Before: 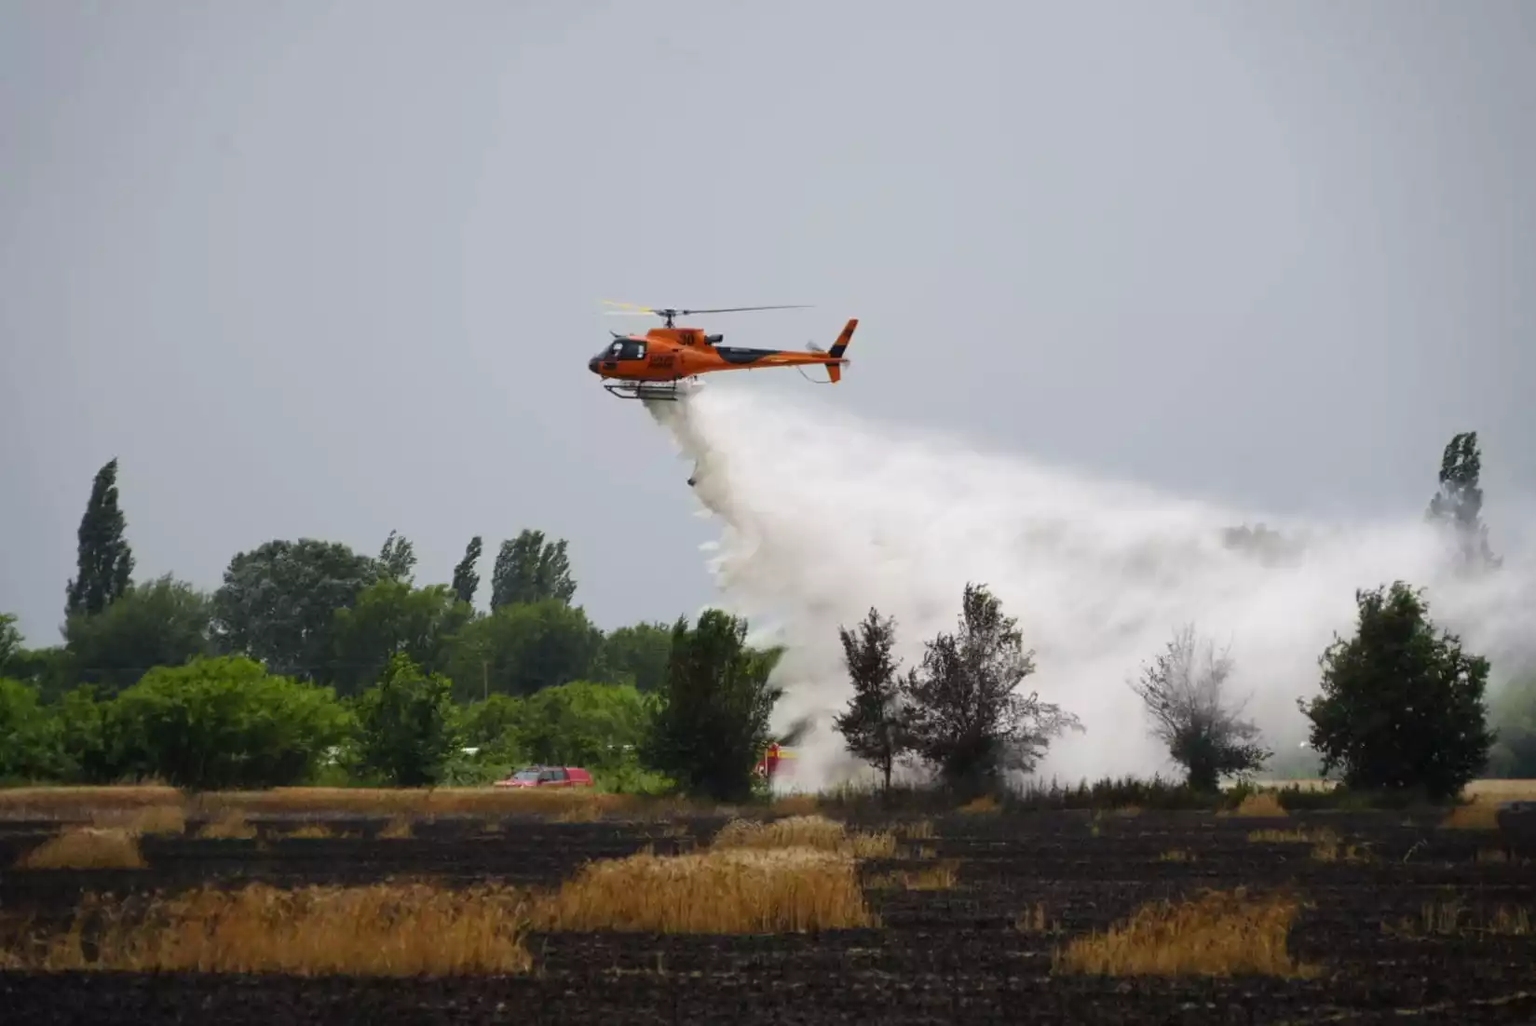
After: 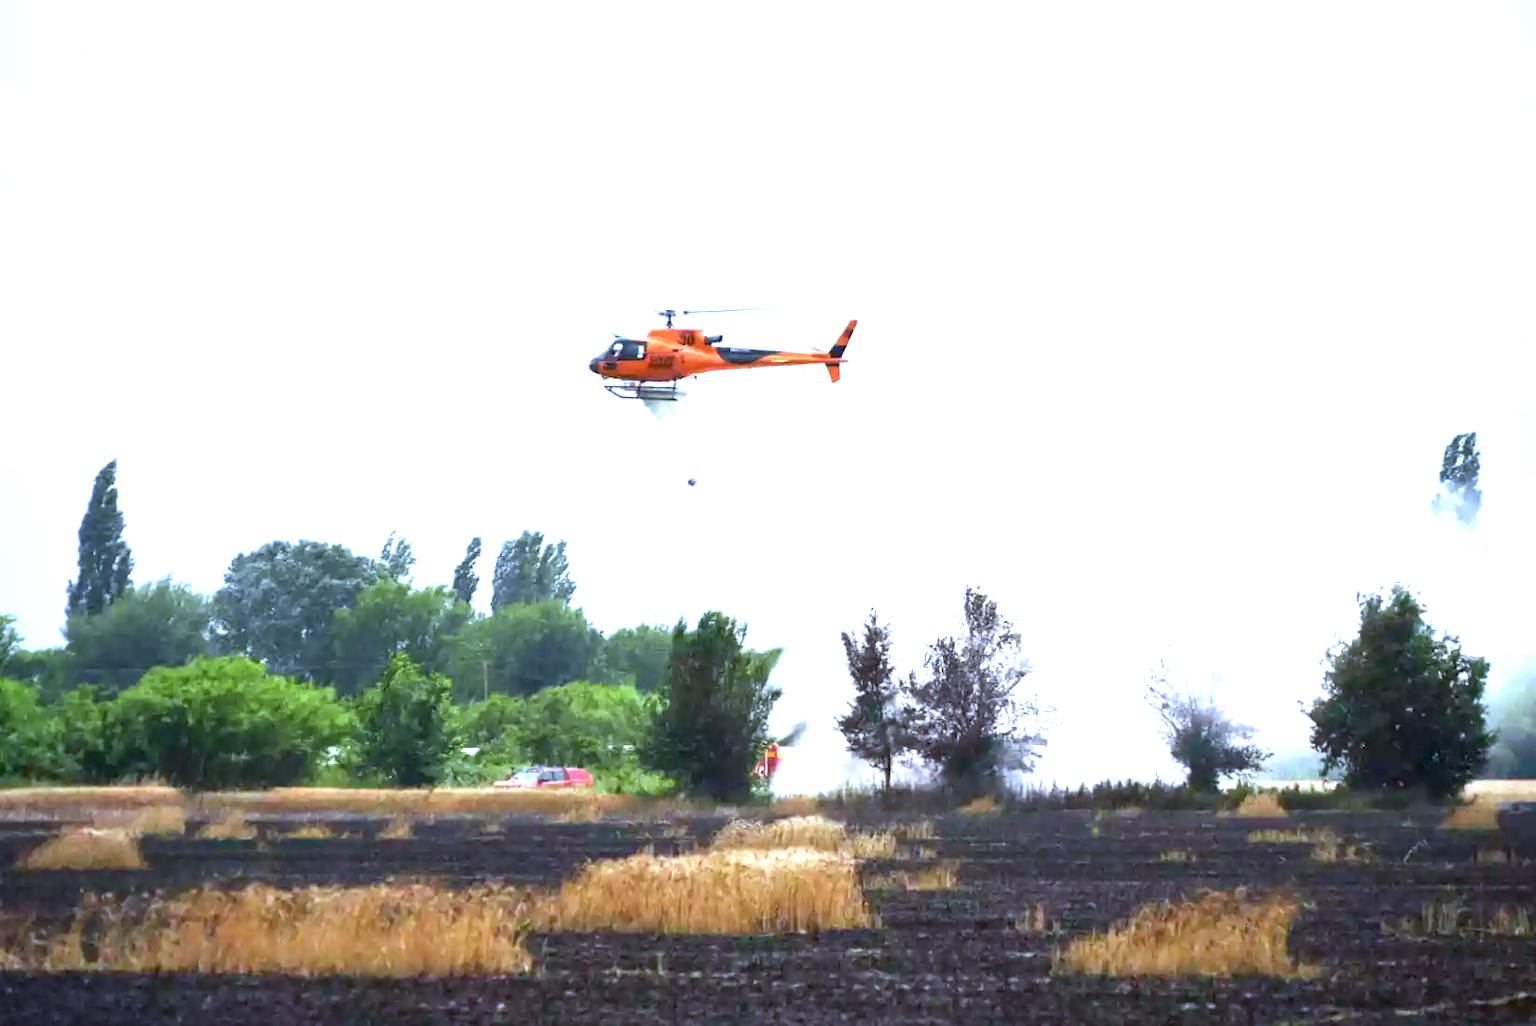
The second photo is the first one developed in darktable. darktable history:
exposure: black level correction 0.001, exposure 2 EV, compensate highlight preservation false
color calibration: illuminant custom, x 0.39, y 0.392, temperature 3856.94 K
